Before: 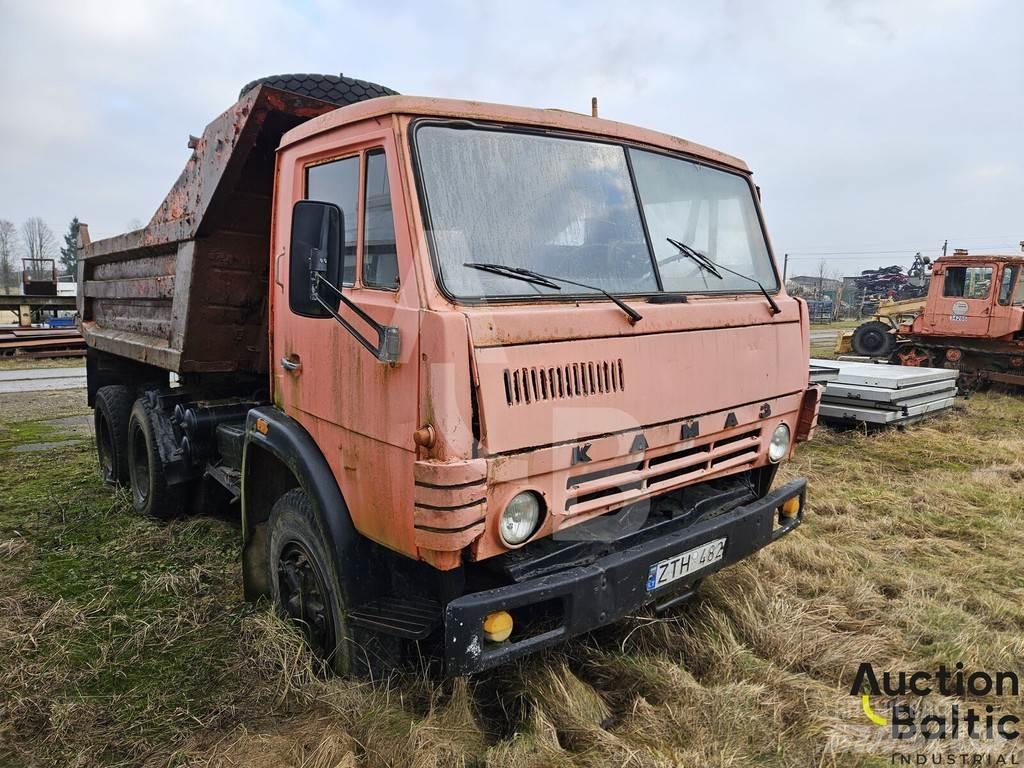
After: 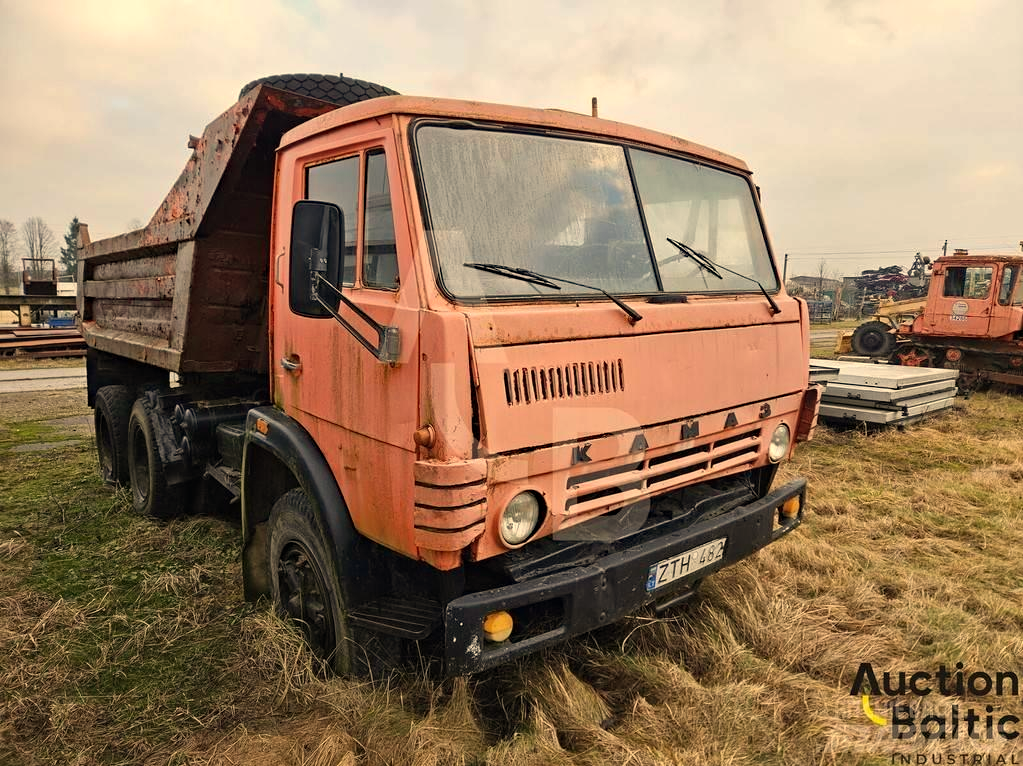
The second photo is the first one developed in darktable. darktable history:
crop: top 0.05%, bottom 0.098%
haze removal: compatibility mode true, adaptive false
white balance: red 1.138, green 0.996, blue 0.812
